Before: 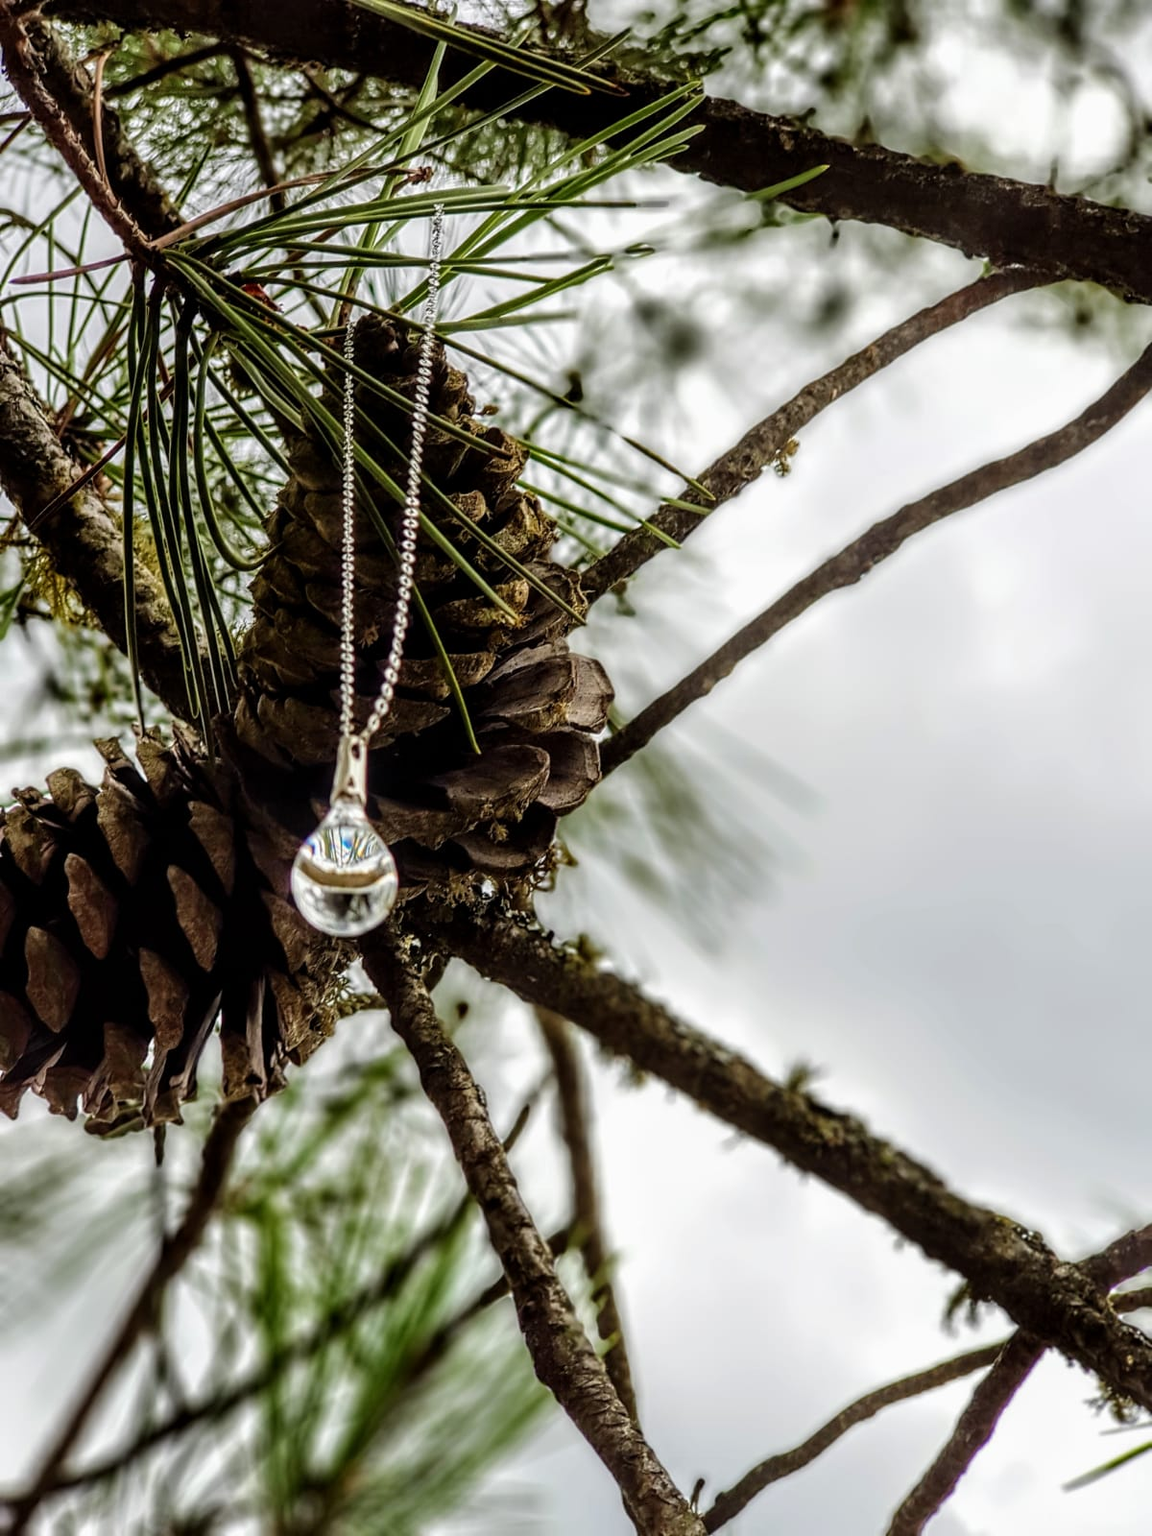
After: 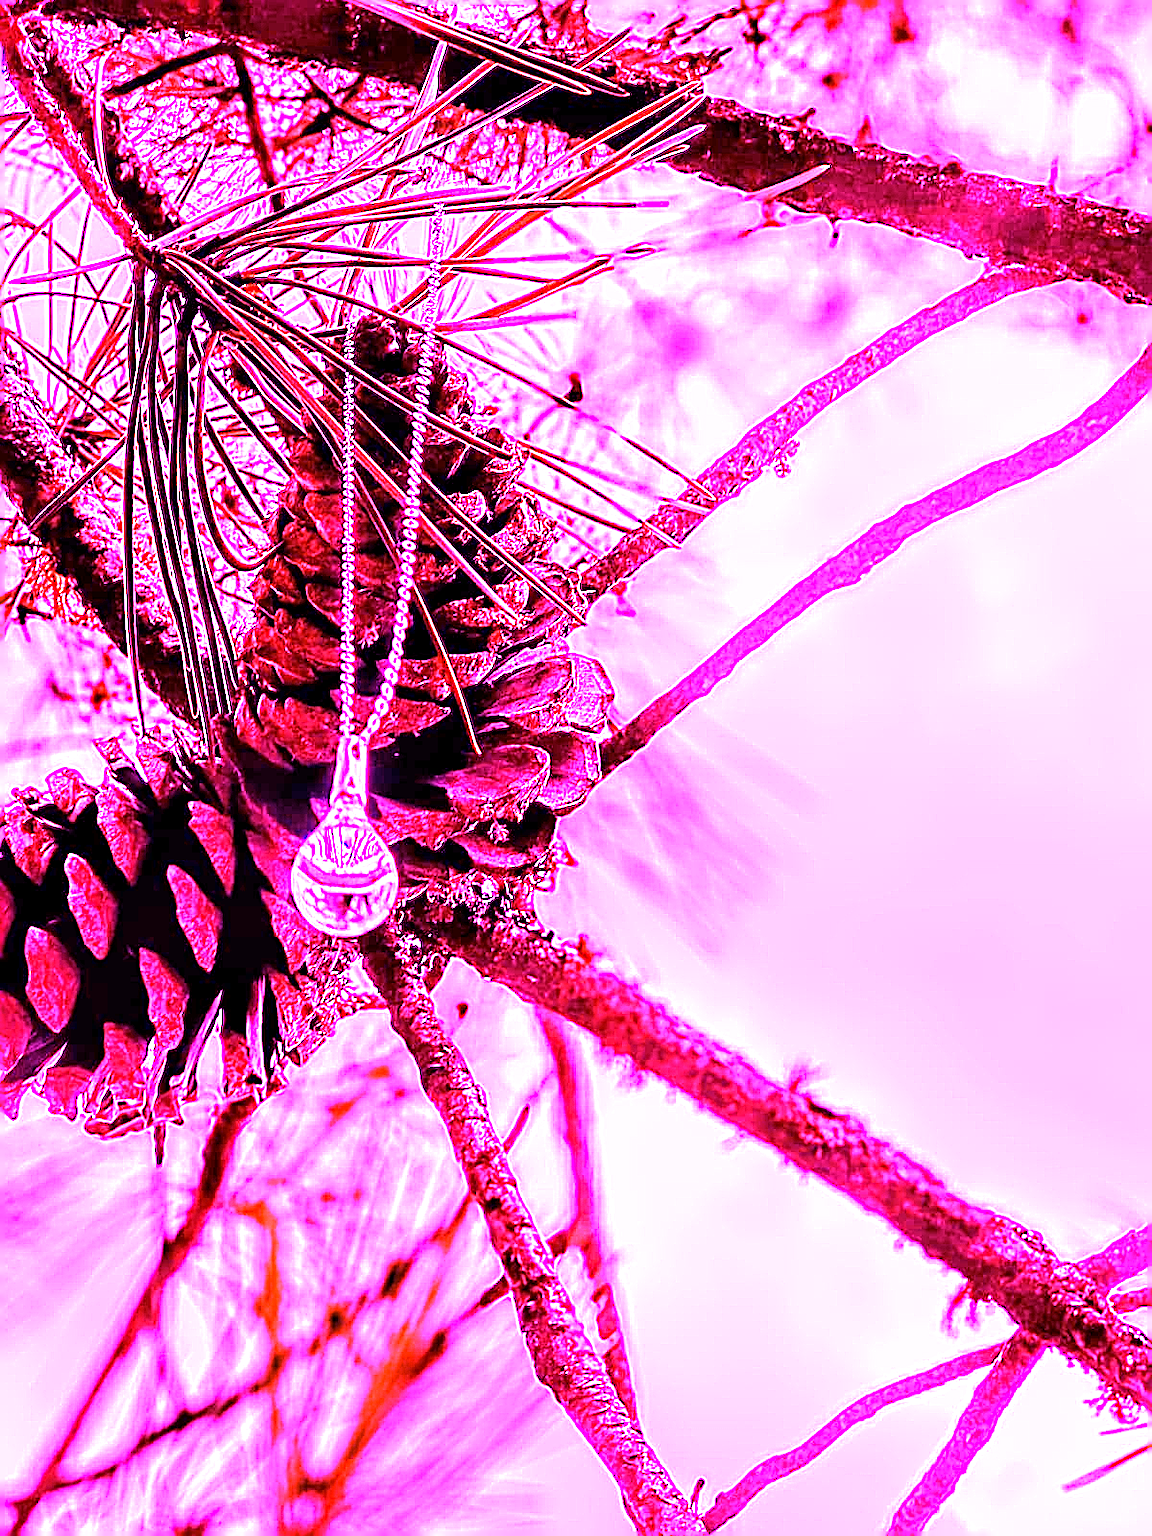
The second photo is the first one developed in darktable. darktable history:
white balance: red 8, blue 8
sharpen: on, module defaults
